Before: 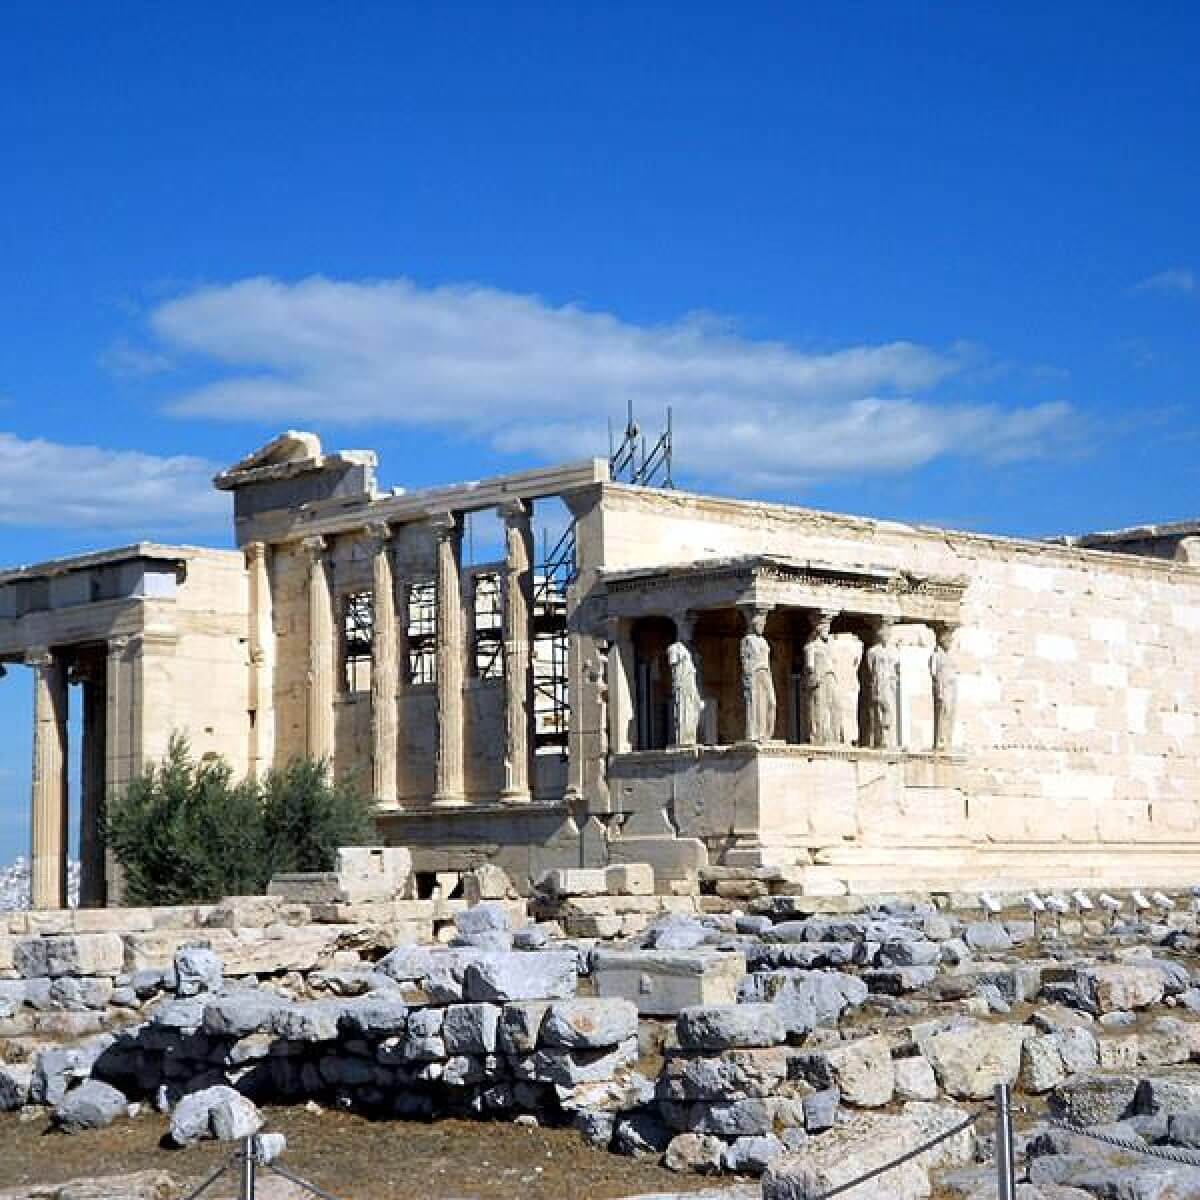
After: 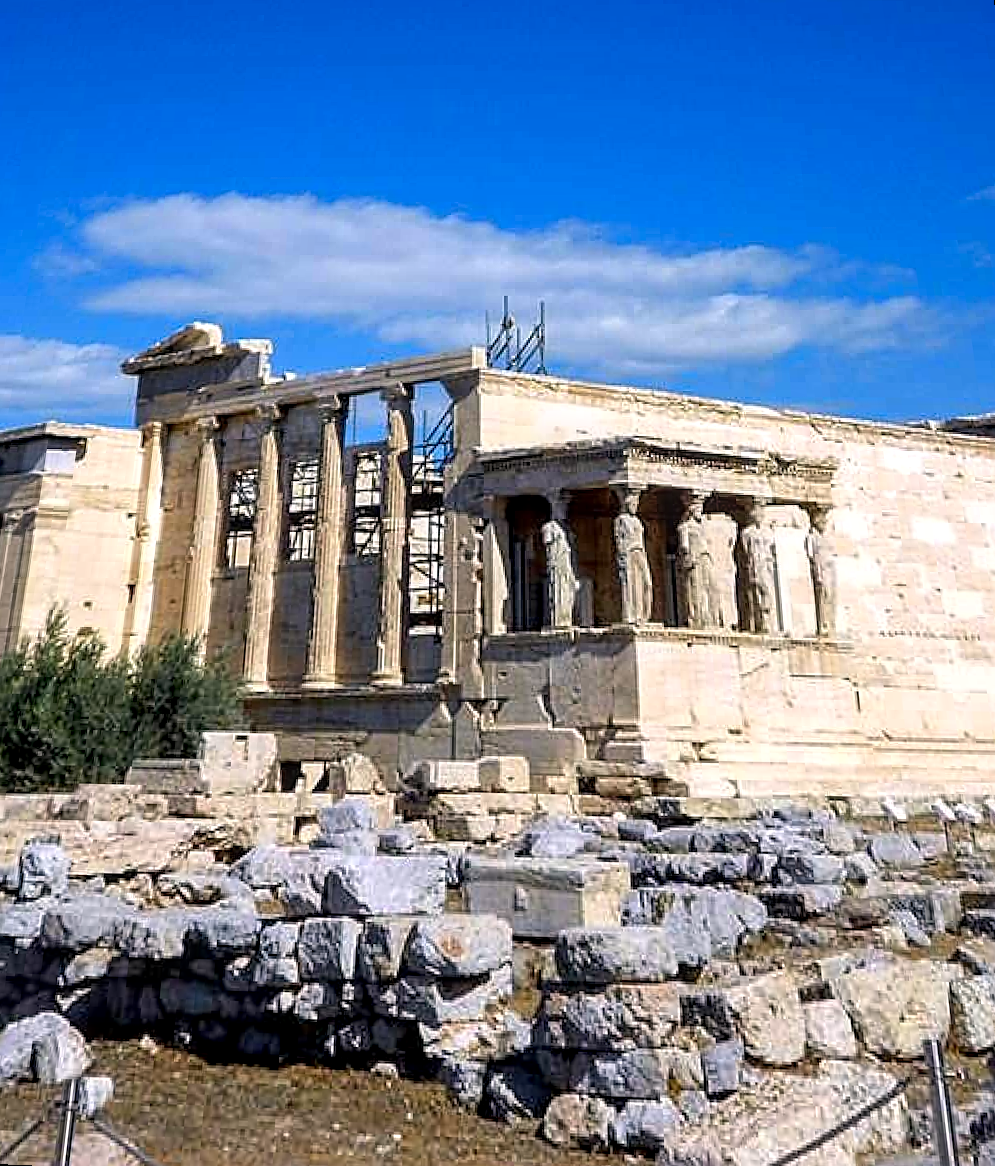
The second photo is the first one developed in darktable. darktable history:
local contrast: highlights 35%, detail 135%
rotate and perspective: rotation 0.72°, lens shift (vertical) -0.352, lens shift (horizontal) -0.051, crop left 0.152, crop right 0.859, crop top 0.019, crop bottom 0.964
sharpen: on, module defaults
color correction: highlights a* 3.22, highlights b* 1.93, saturation 1.19
